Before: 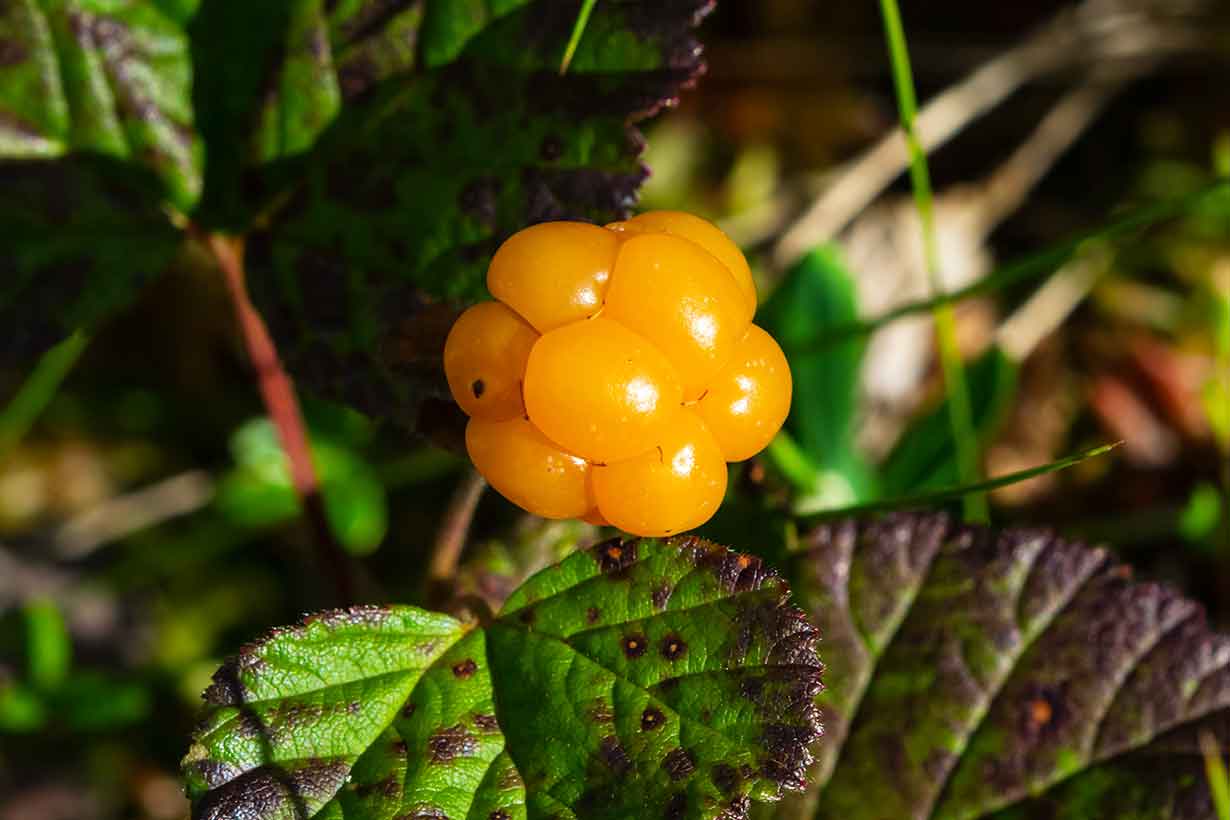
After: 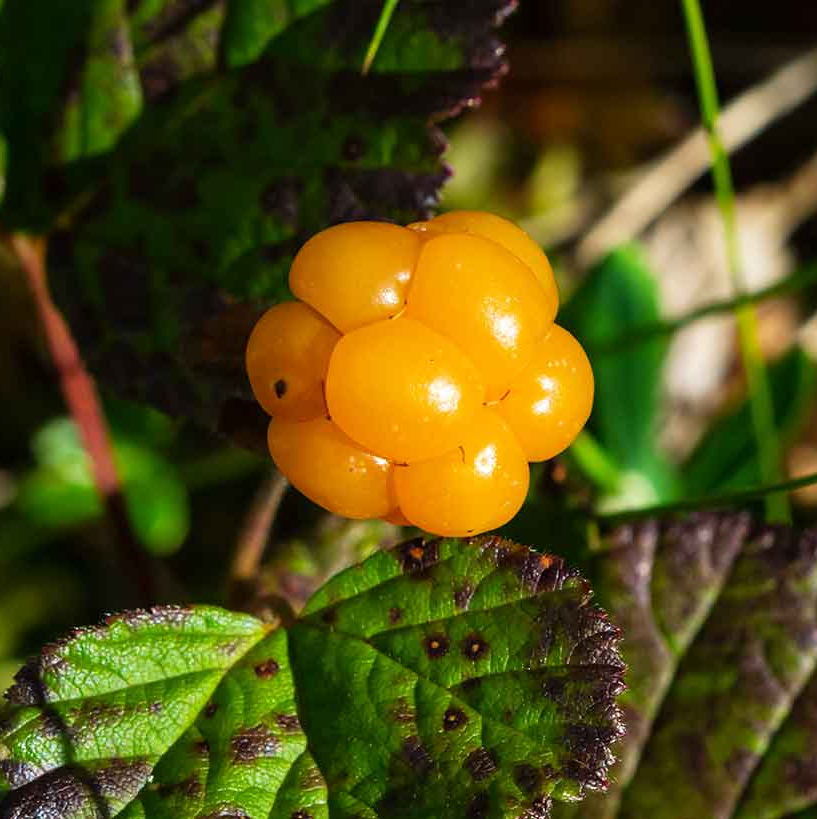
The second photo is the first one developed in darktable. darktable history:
crop and rotate: left 16.152%, right 17.364%
